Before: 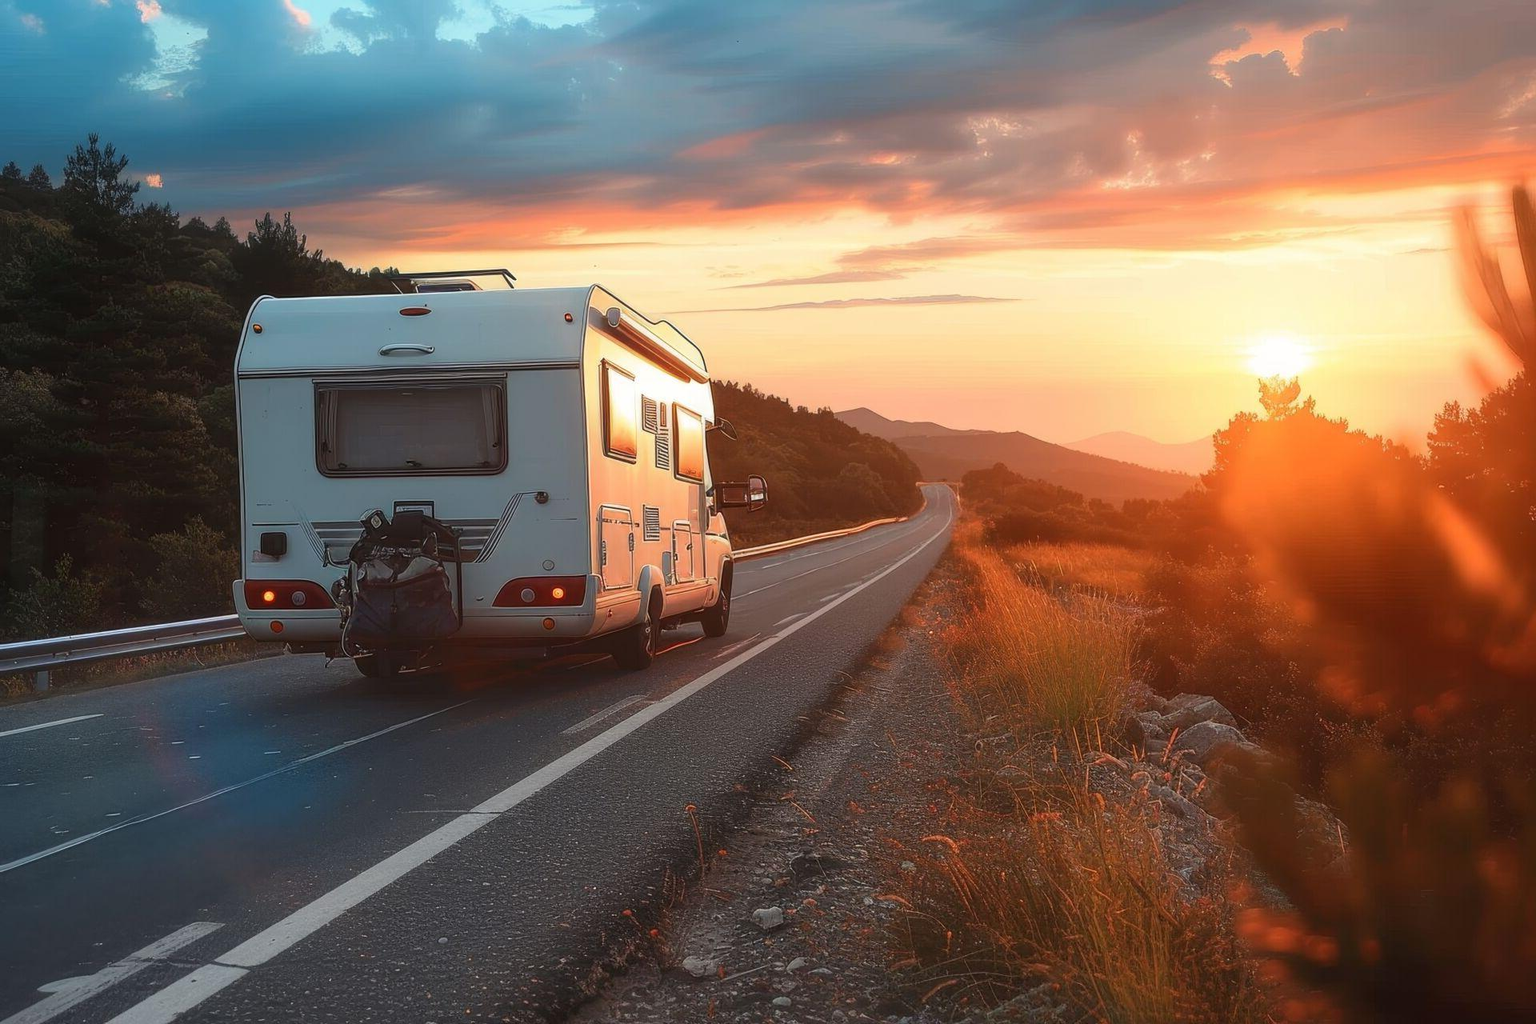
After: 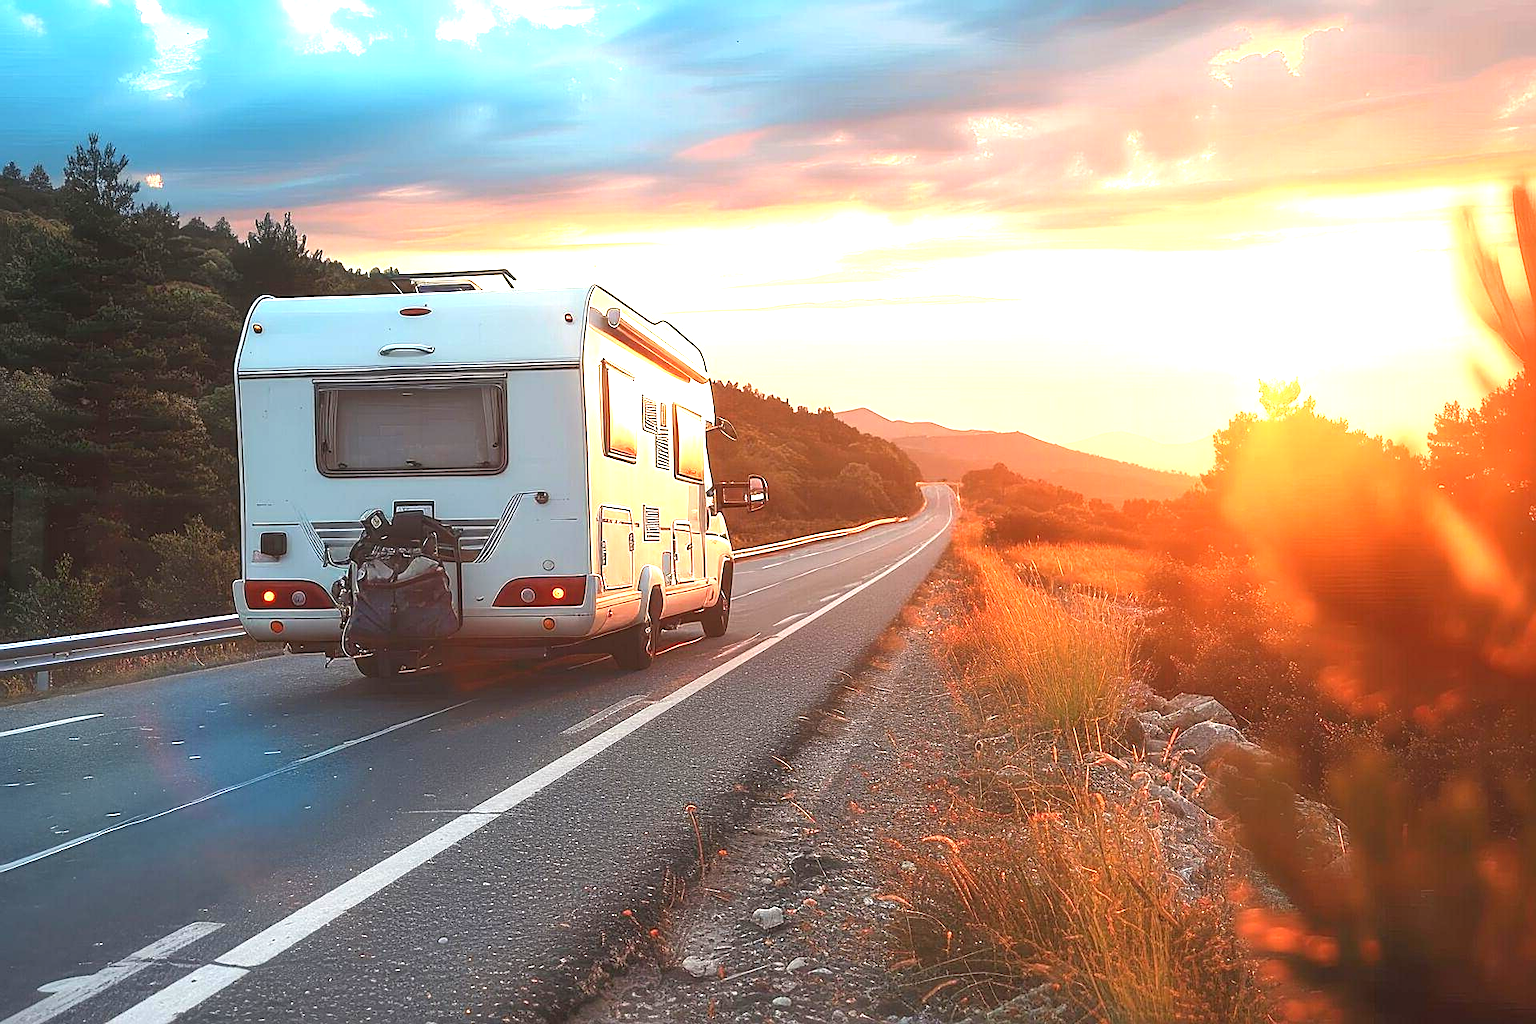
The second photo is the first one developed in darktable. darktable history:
sharpen: on, module defaults
exposure: black level correction 0, exposure 1.454 EV, compensate exposure bias true, compensate highlight preservation false
